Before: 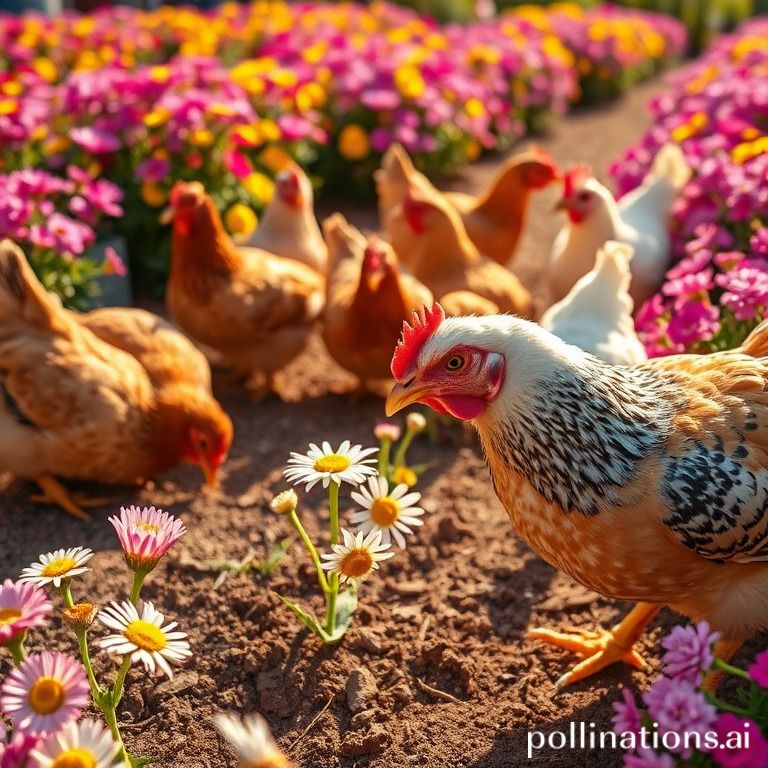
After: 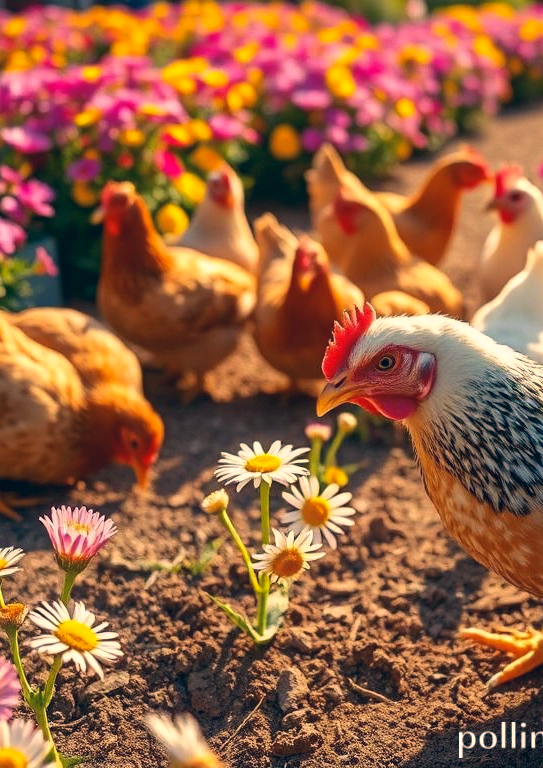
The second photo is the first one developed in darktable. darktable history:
crop and rotate: left 9.023%, right 20.224%
exposure: exposure 0.076 EV, compensate highlight preservation false
color correction: highlights a* 10.29, highlights b* 14.43, shadows a* -9.75, shadows b* -14.81
